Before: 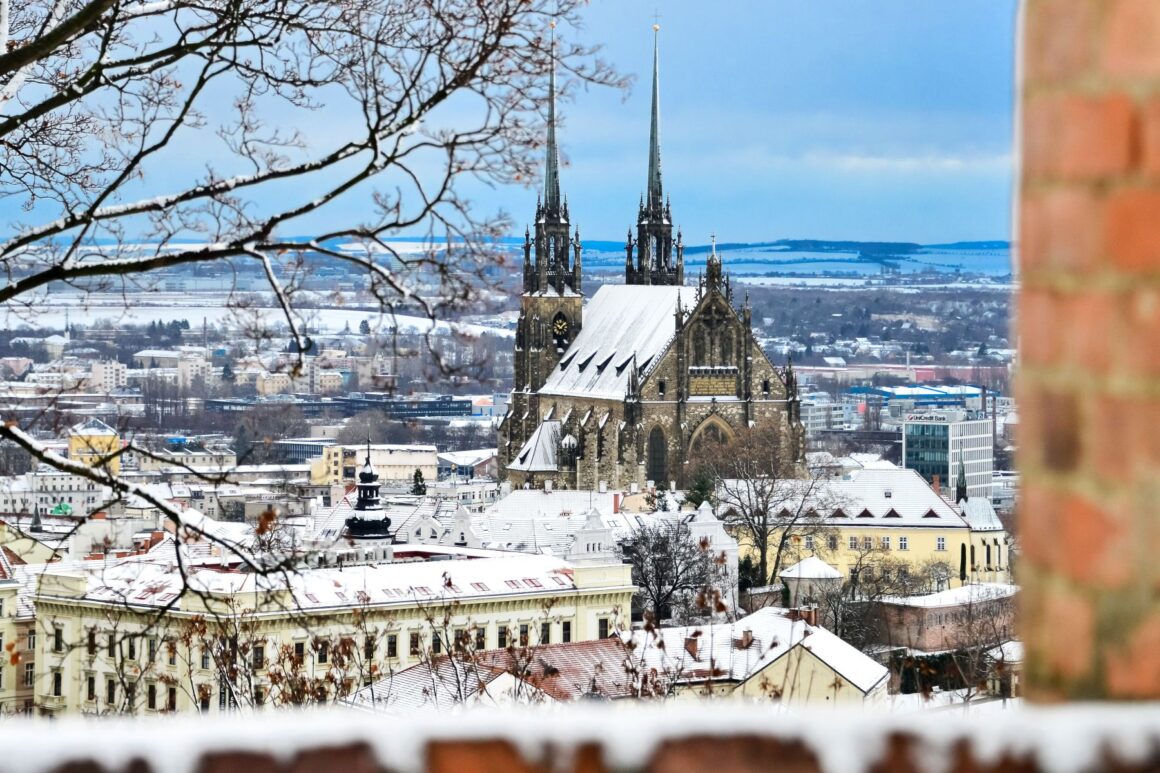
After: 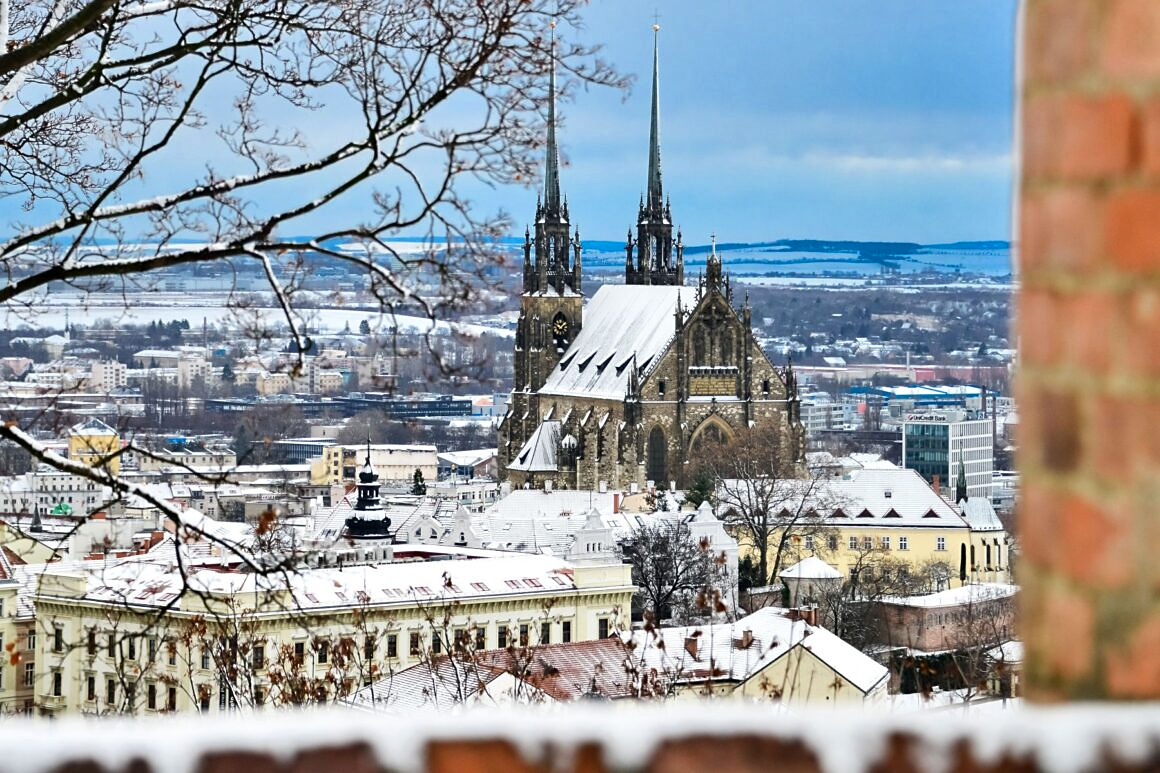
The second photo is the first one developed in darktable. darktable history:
shadows and highlights: low approximation 0.01, soften with gaussian
sharpen: radius 1.559, amount 0.373, threshold 1.271
